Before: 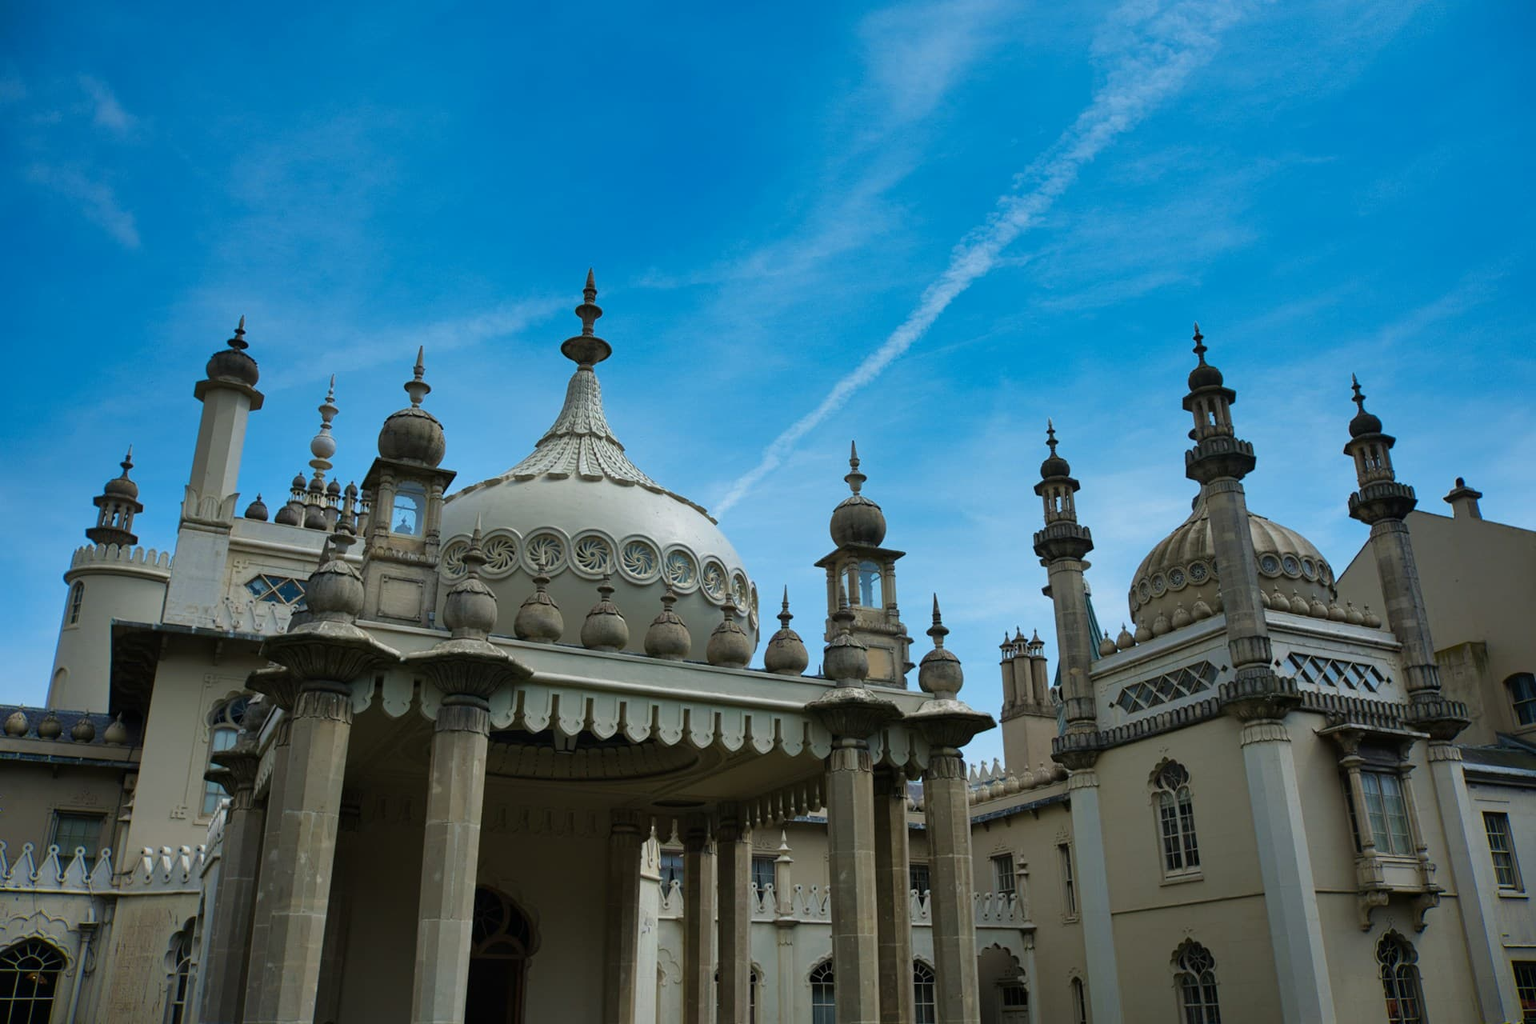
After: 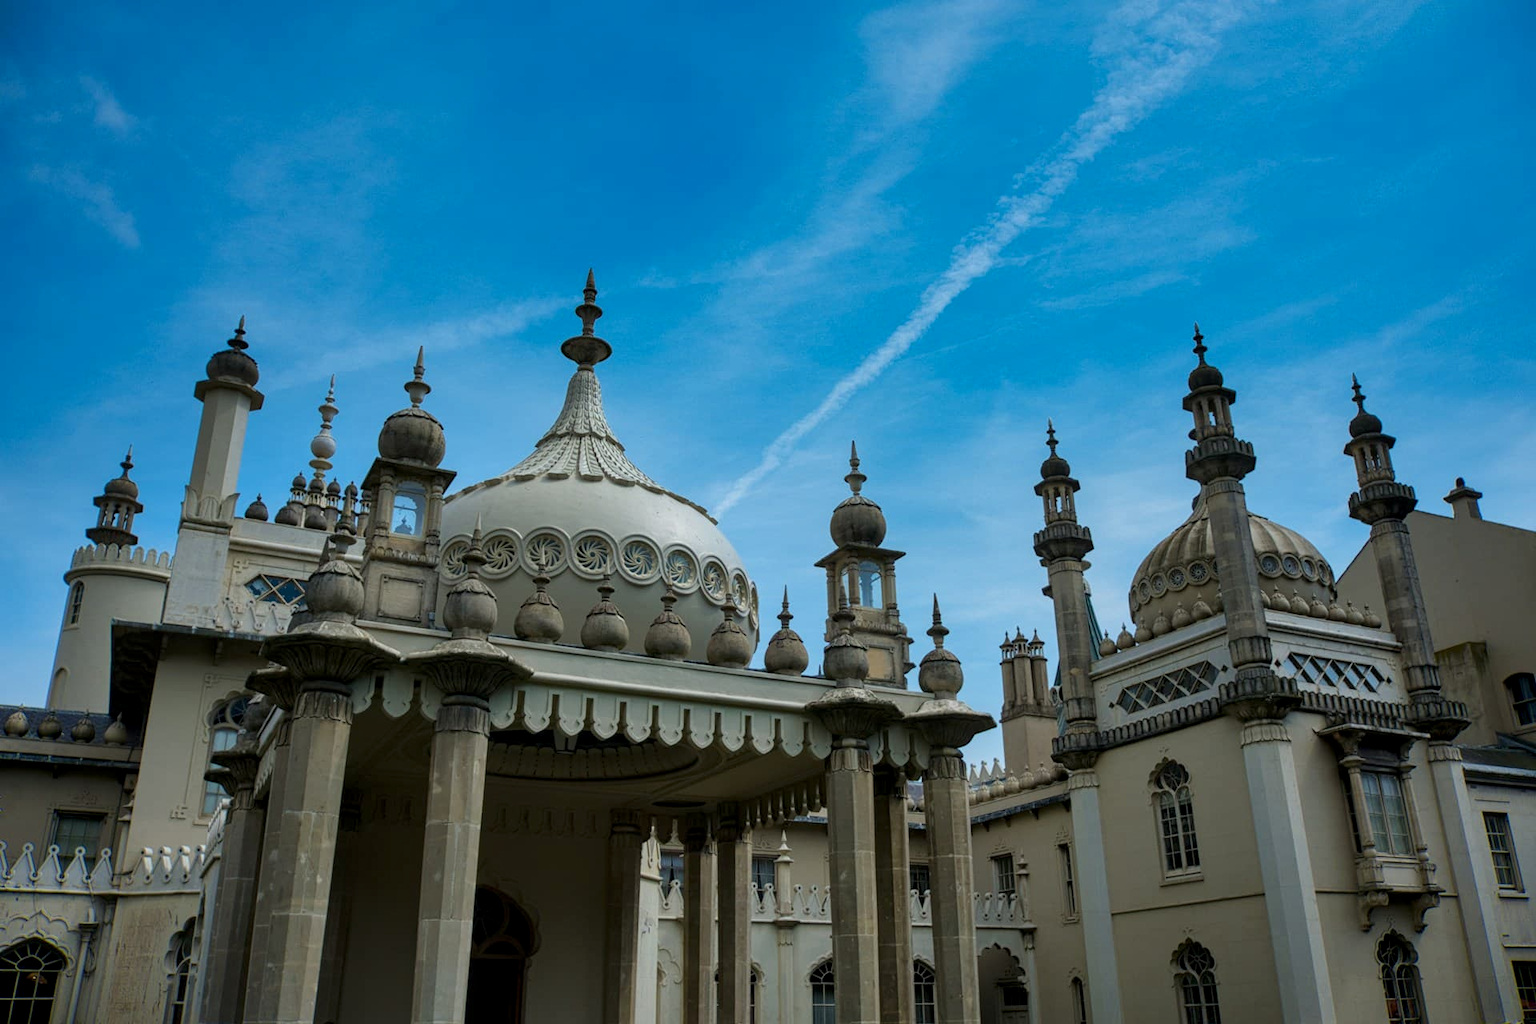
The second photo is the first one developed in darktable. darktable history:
local contrast: on, module defaults
shadows and highlights: shadows -20.33, white point adjustment -2.06, highlights -35.1
